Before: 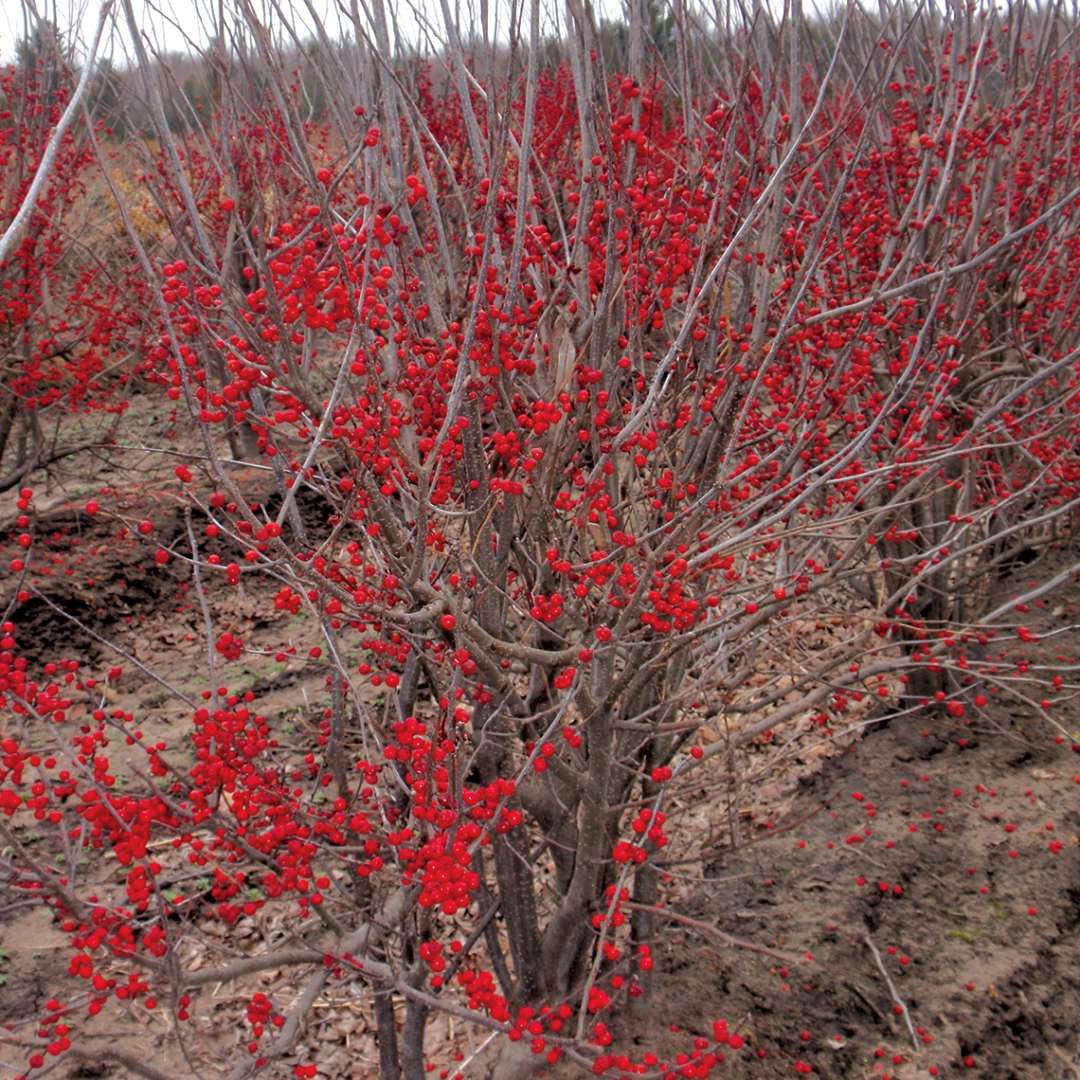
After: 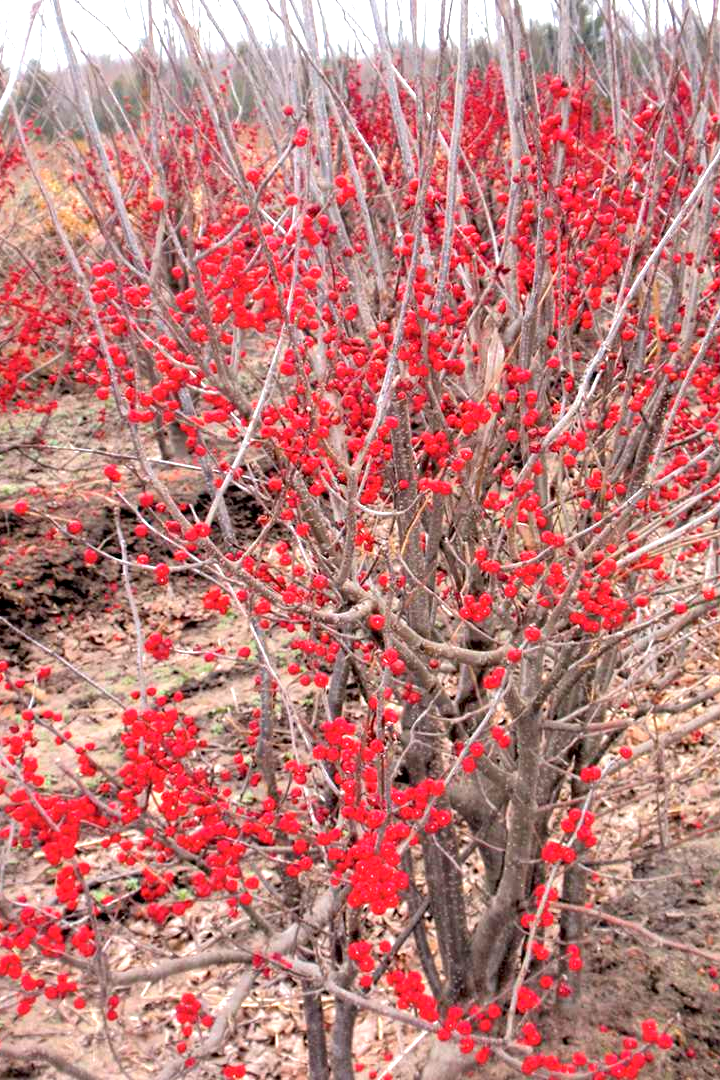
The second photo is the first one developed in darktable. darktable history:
exposure: black level correction 0.001, exposure 1.3 EV, compensate highlight preservation false
crop and rotate: left 6.617%, right 26.717%
